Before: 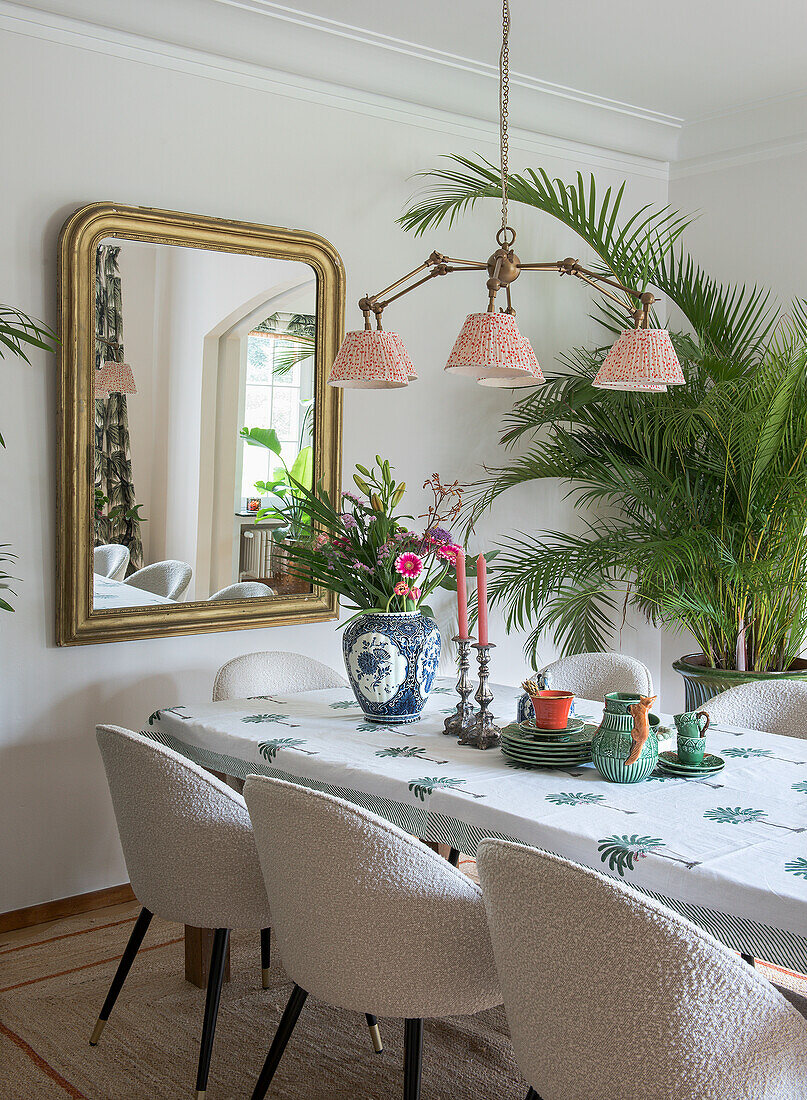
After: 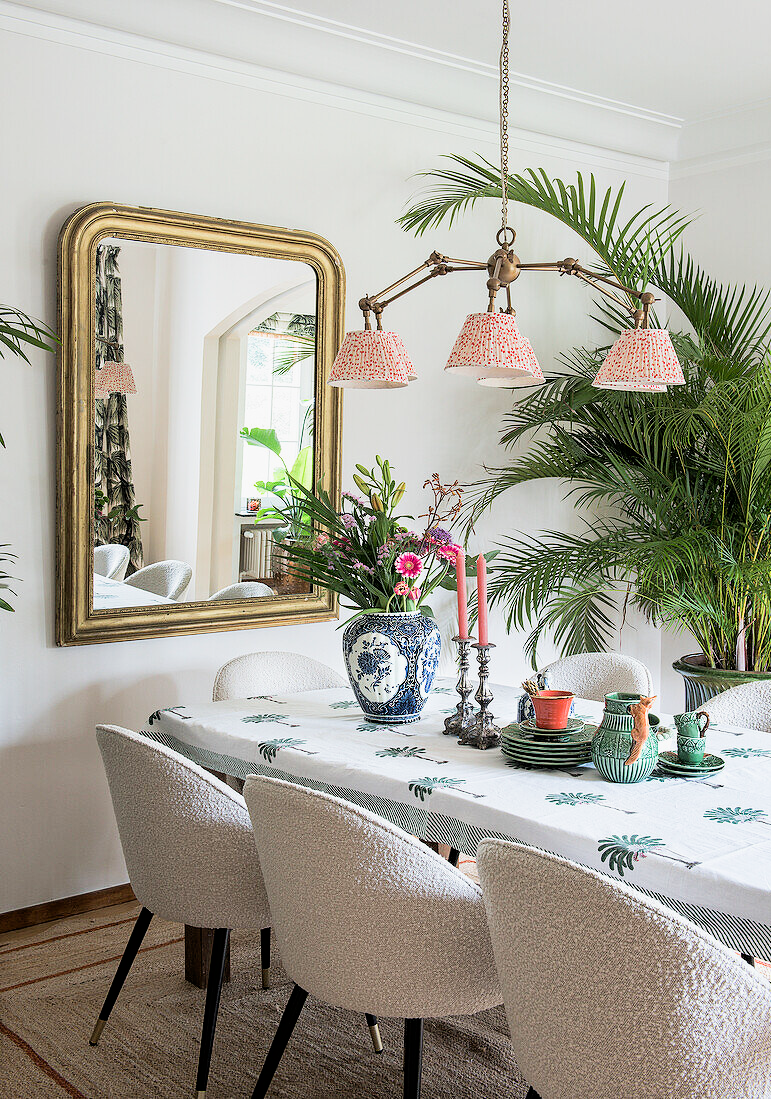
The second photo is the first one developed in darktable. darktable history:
crop: right 4.375%, bottom 0.021%
exposure: exposure 0.6 EV, compensate highlight preservation false
filmic rgb: black relative exposure -5.09 EV, white relative exposure 3.51 EV, hardness 3.17, contrast 1.192, highlights saturation mix -48.92%
